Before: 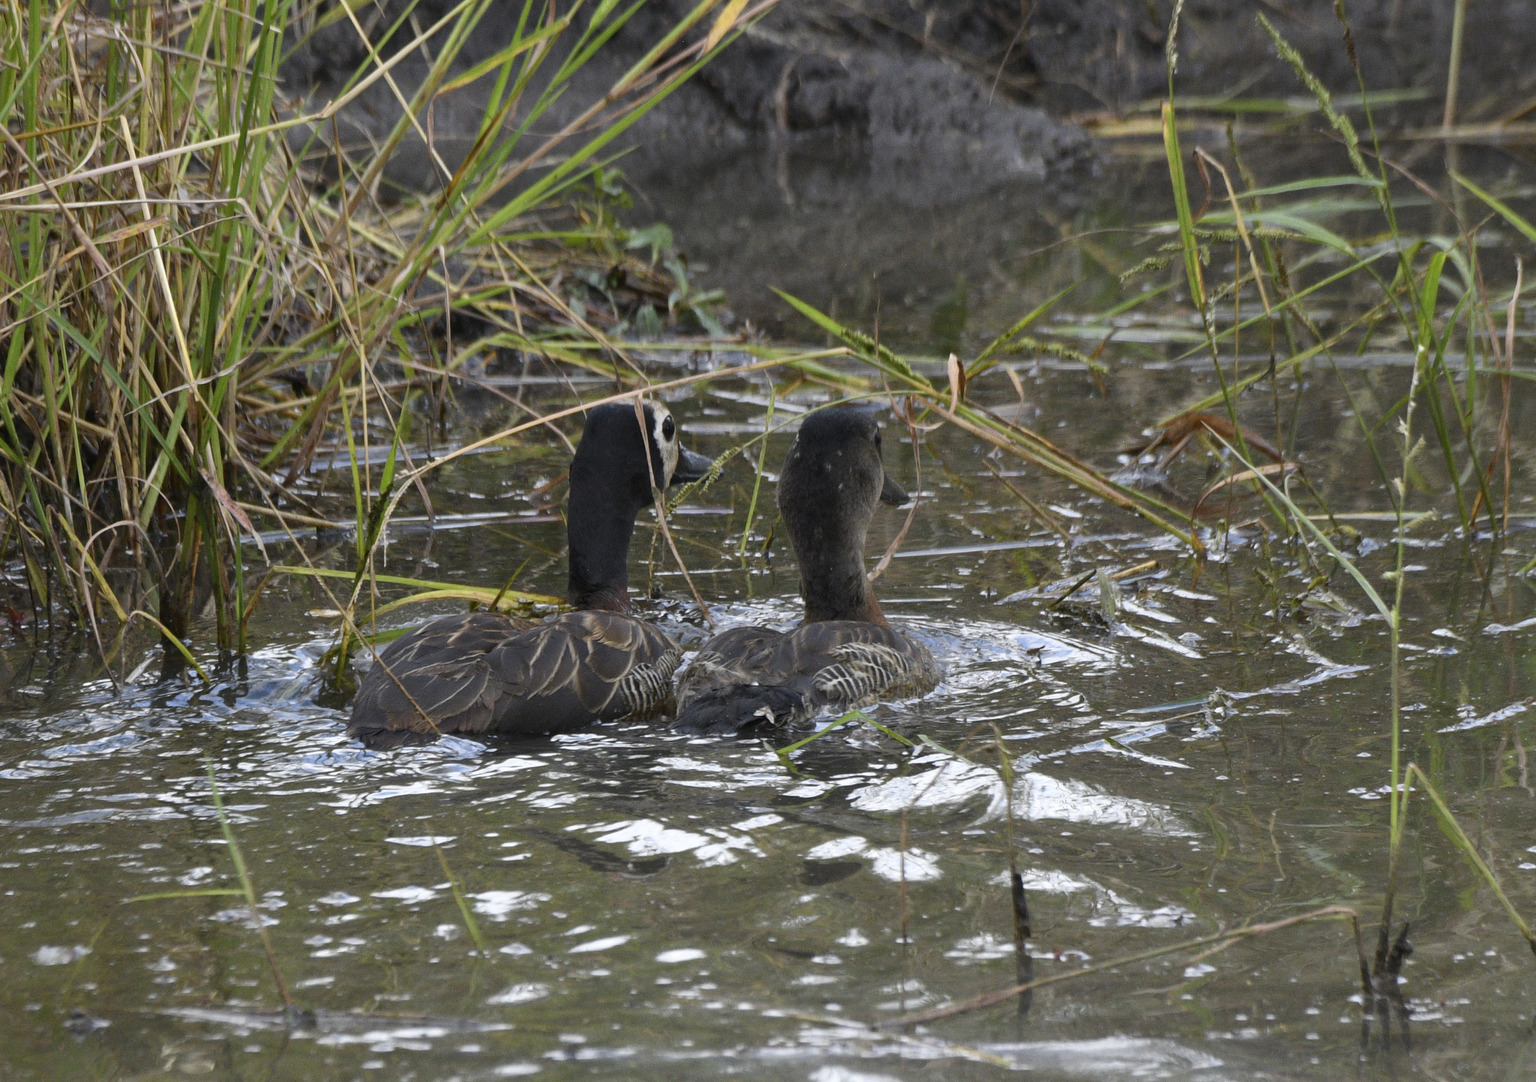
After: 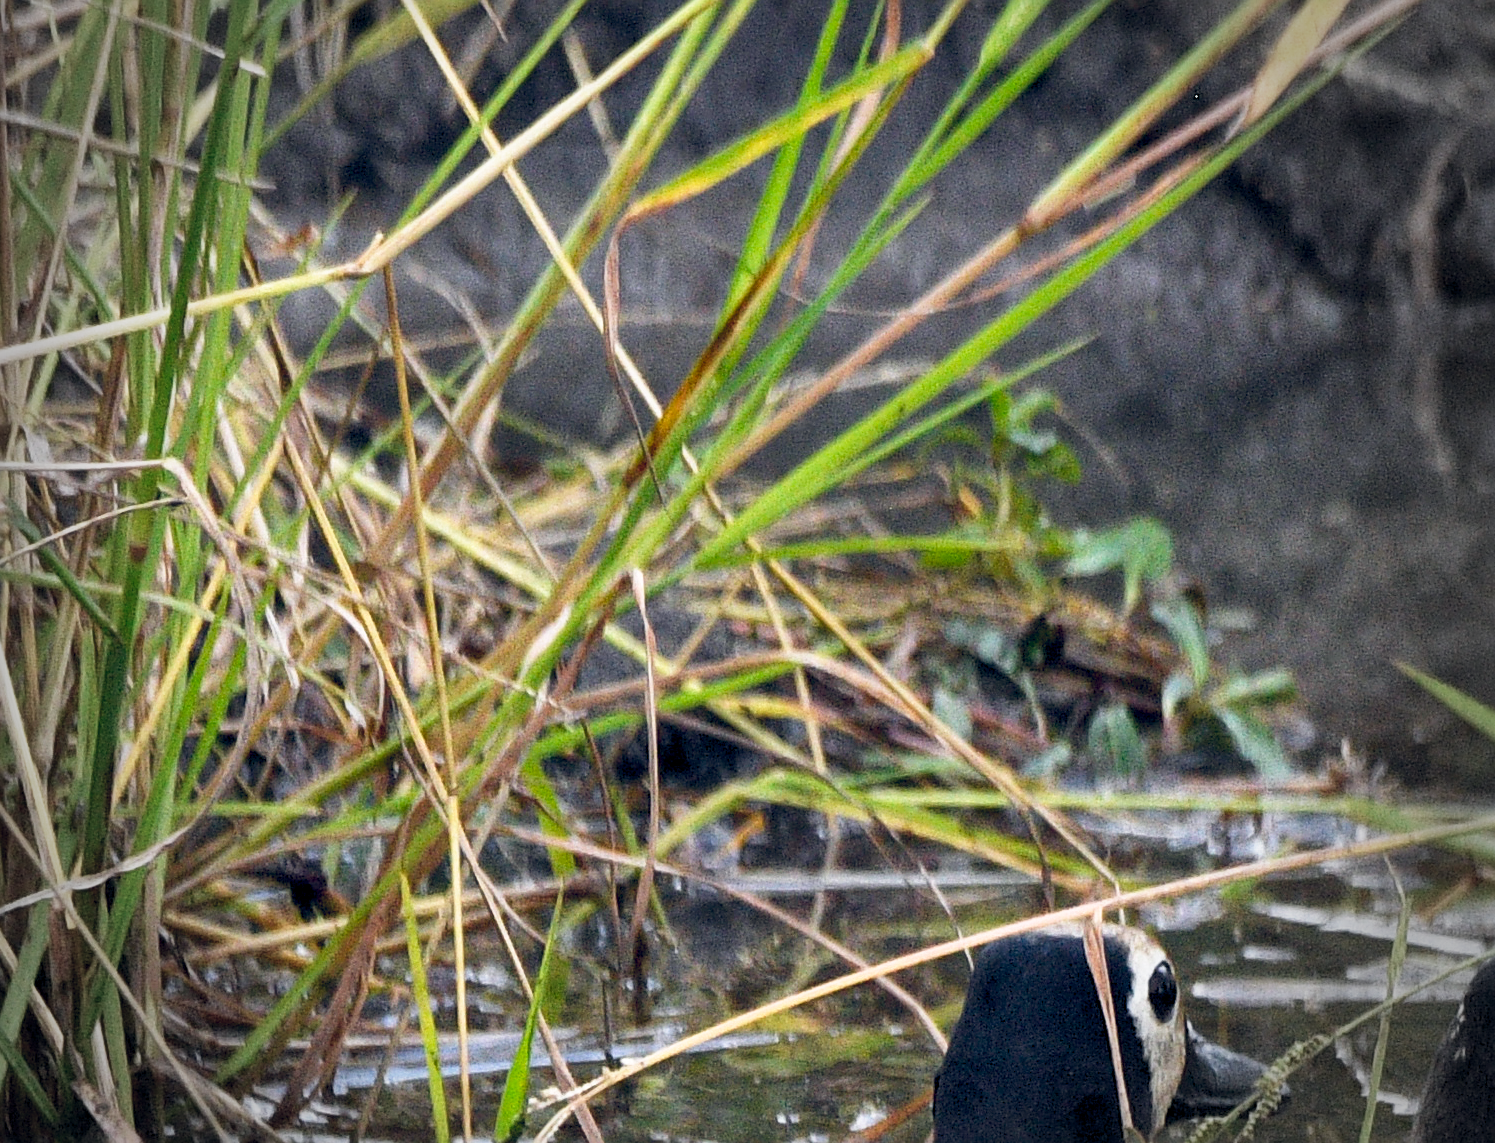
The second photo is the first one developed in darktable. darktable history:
crop and rotate: left 10.836%, top 0.058%, right 47.107%, bottom 54.276%
vignetting: fall-off start 75.82%, fall-off radius 26.68%, center (-0.015, 0), width/height ratio 0.967
color balance rgb: global offset › chroma 0.128%, global offset › hue 253.62°, perceptual saturation grading › global saturation 18.01%
base curve: curves: ch0 [(0, 0) (0.579, 0.807) (1, 1)], preserve colors none
contrast brightness saturation: saturation -0.024
sharpen: on, module defaults
exposure: black level correction 0.003, exposure 0.149 EV, compensate exposure bias true, compensate highlight preservation false
local contrast: mode bilateral grid, contrast 19, coarseness 49, detail 119%, midtone range 0.2
